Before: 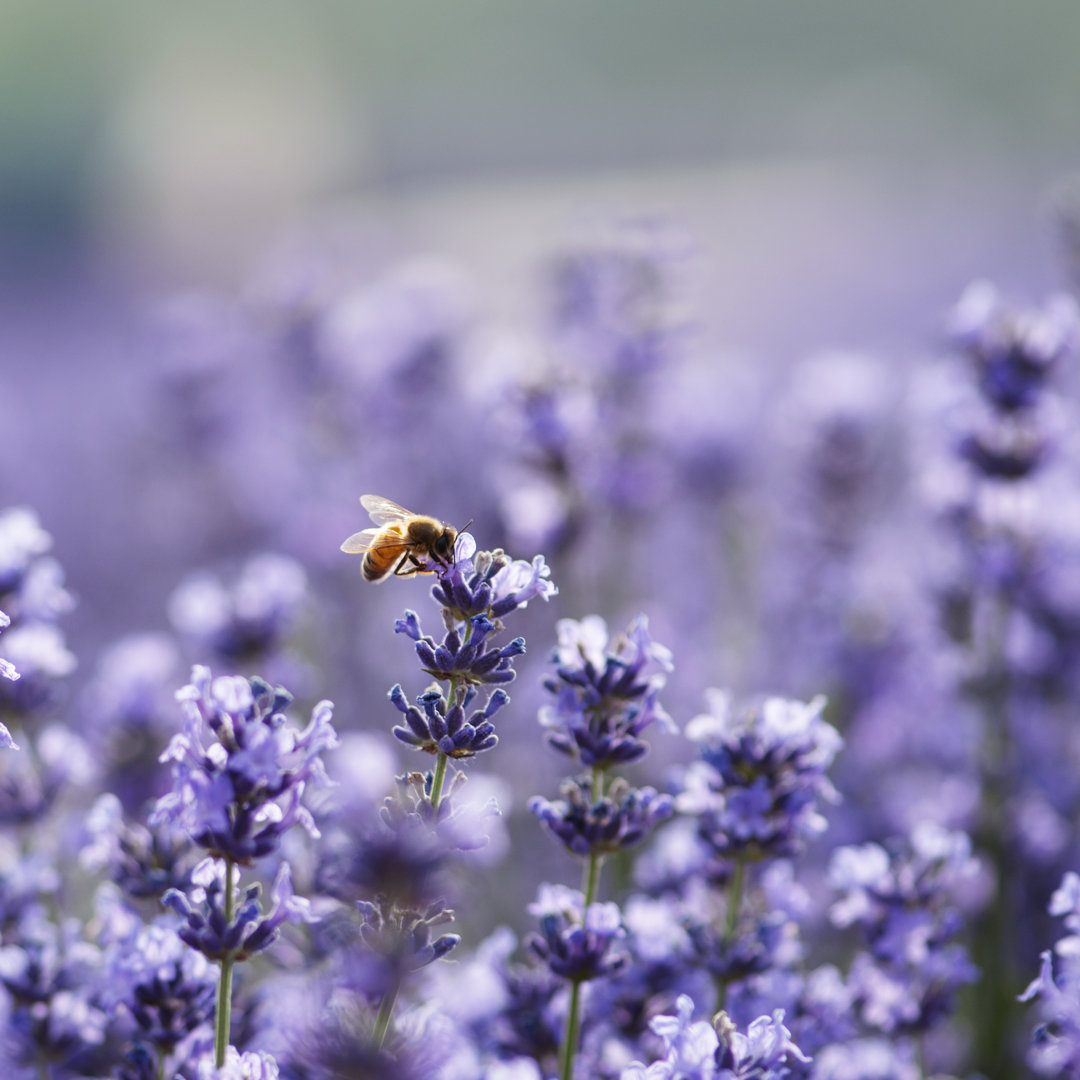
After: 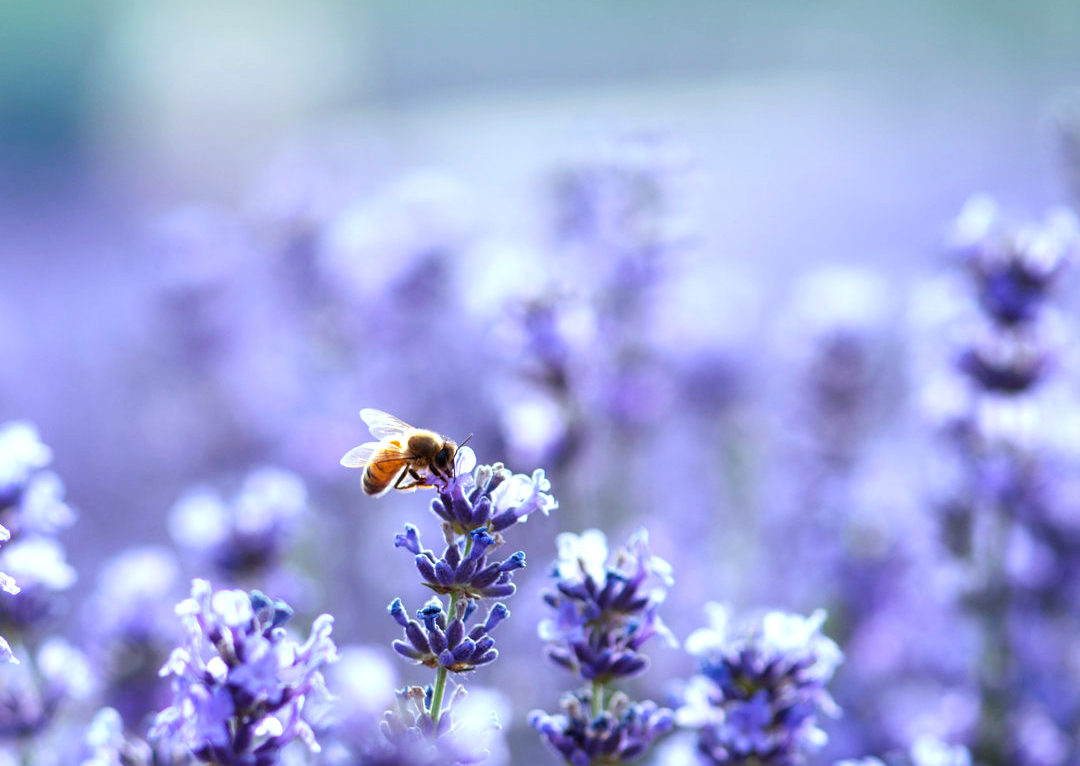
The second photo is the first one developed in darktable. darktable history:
color correction: highlights a* -7.7, highlights b* 3.68
exposure: black level correction 0.001, exposure 0.498 EV, compensate highlight preservation false
crop and rotate: top 8.112%, bottom 20.902%
color calibration: illuminant as shot in camera, x 0.369, y 0.382, temperature 4318.38 K
